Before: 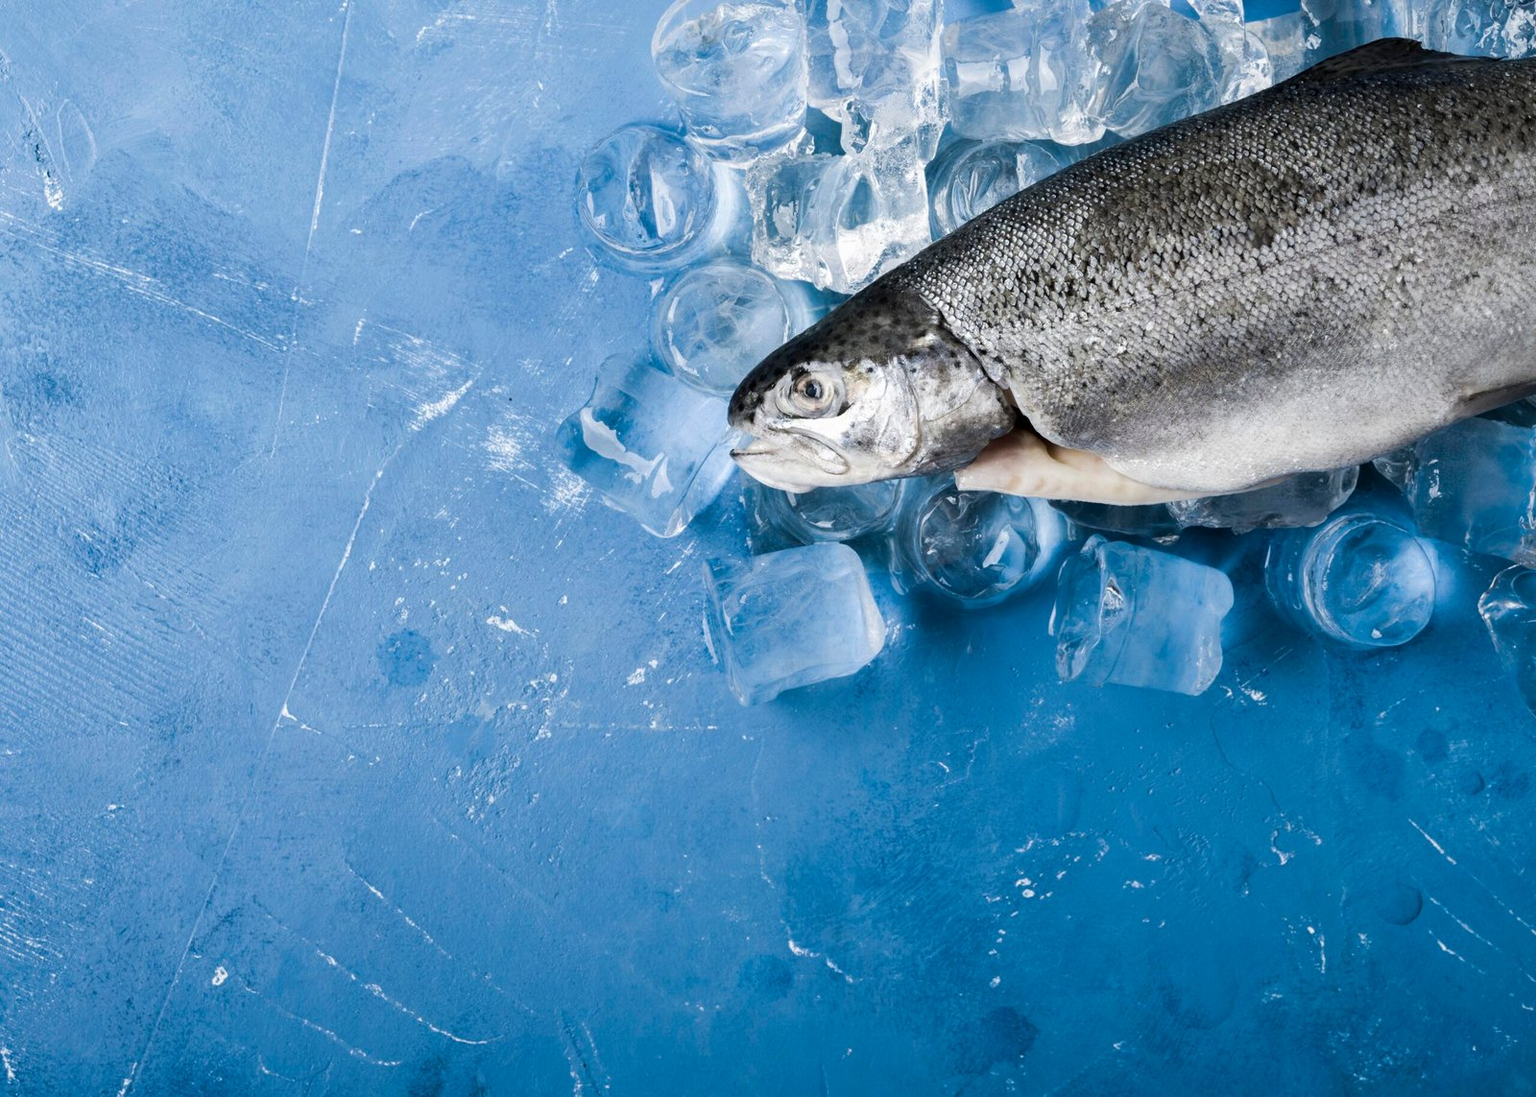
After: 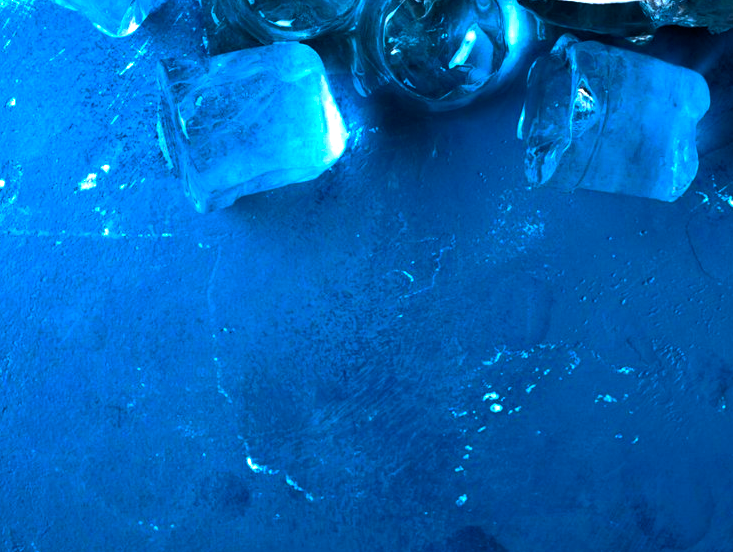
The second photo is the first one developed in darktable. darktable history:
white balance: red 0.983, blue 1.036
crop: left 35.976%, top 45.819%, right 18.162%, bottom 5.807%
color balance rgb: linear chroma grading › shadows -30%, linear chroma grading › global chroma 35%, perceptual saturation grading › global saturation 75%, perceptual saturation grading › shadows -30%, perceptual brilliance grading › highlights 75%, perceptual brilliance grading › shadows -30%, global vibrance 35%
haze removal: compatibility mode true, adaptive false
color zones: curves: ch0 [(0, 0.5) (0.125, 0.4) (0.25, 0.5) (0.375, 0.4) (0.5, 0.4) (0.625, 0.35) (0.75, 0.35) (0.875, 0.5)]; ch1 [(0, 0.35) (0.125, 0.45) (0.25, 0.35) (0.375, 0.35) (0.5, 0.35) (0.625, 0.35) (0.75, 0.45) (0.875, 0.35)]; ch2 [(0, 0.6) (0.125, 0.5) (0.25, 0.5) (0.375, 0.6) (0.5, 0.6) (0.625, 0.5) (0.75, 0.5) (0.875, 0.5)]
